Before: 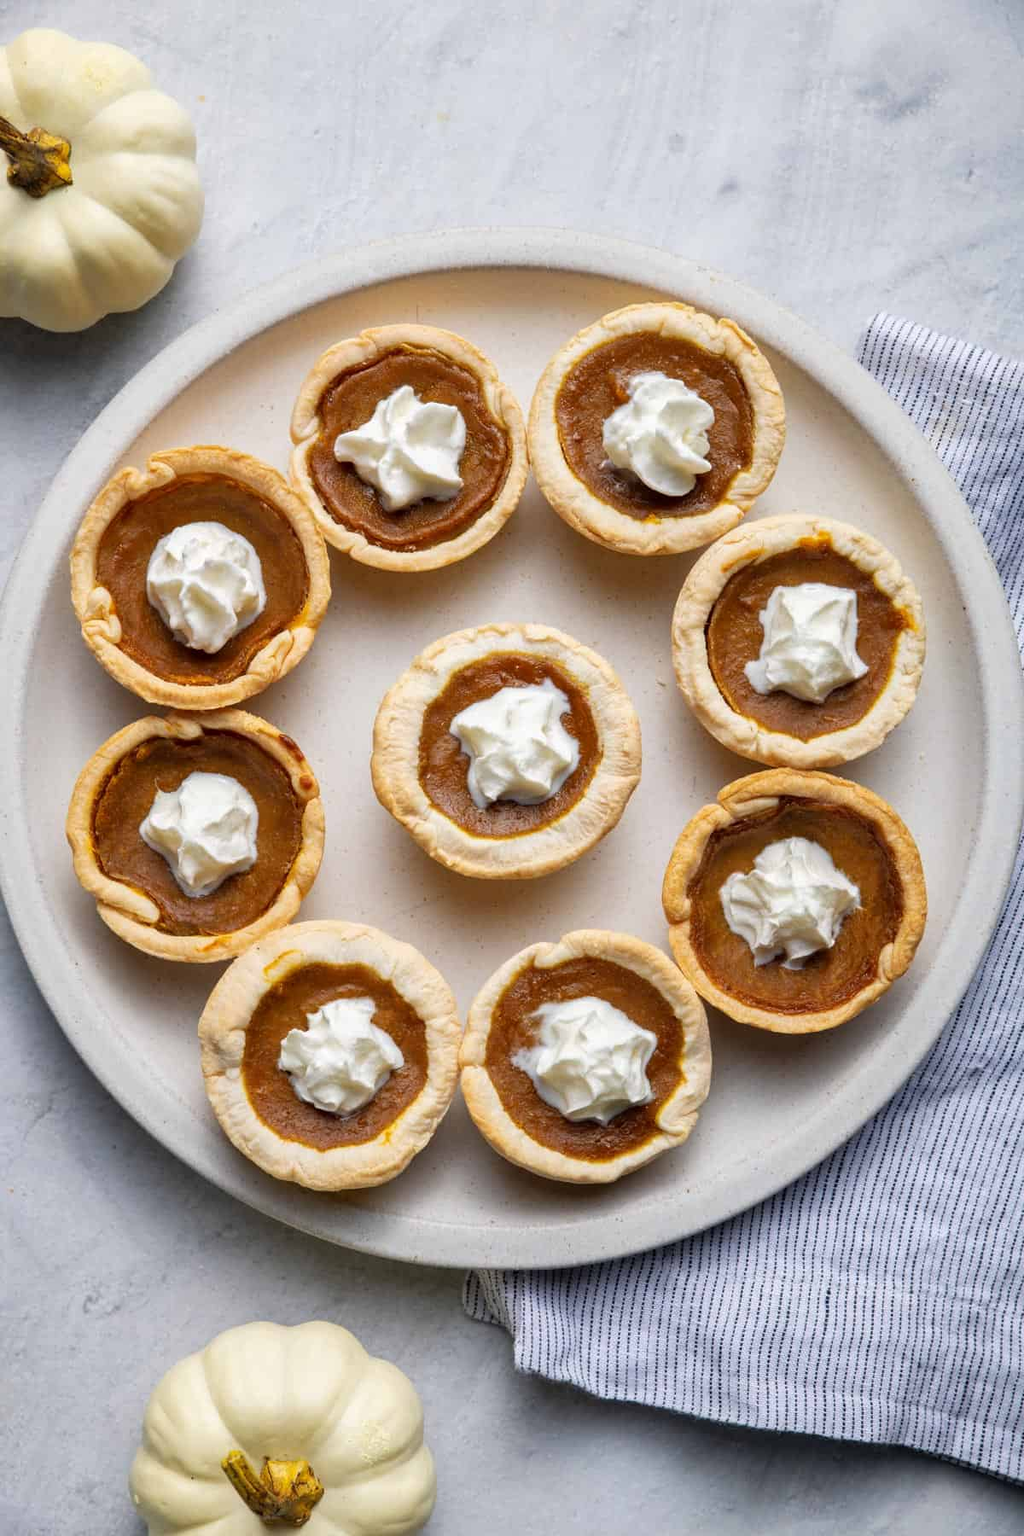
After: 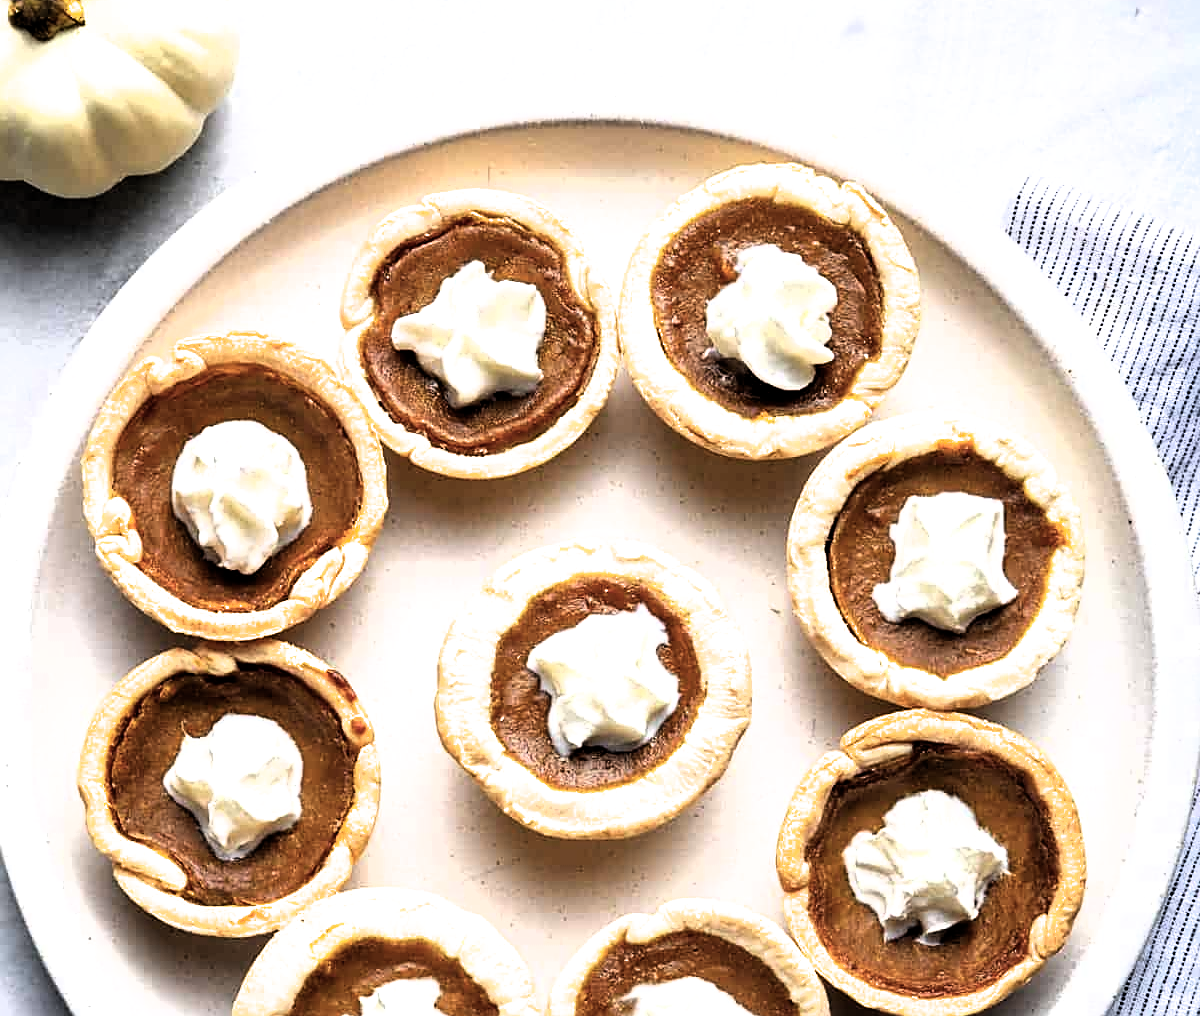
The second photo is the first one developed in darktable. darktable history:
exposure: exposure 0.299 EV, compensate highlight preservation false
crop and rotate: top 10.63%, bottom 32.898%
sharpen: on, module defaults
filmic rgb: black relative exposure -8.19 EV, white relative exposure 2.23 EV, hardness 7.16, latitude 86.71%, contrast 1.711, highlights saturation mix -3.76%, shadows ↔ highlights balance -1.97%, color science v4 (2020)
